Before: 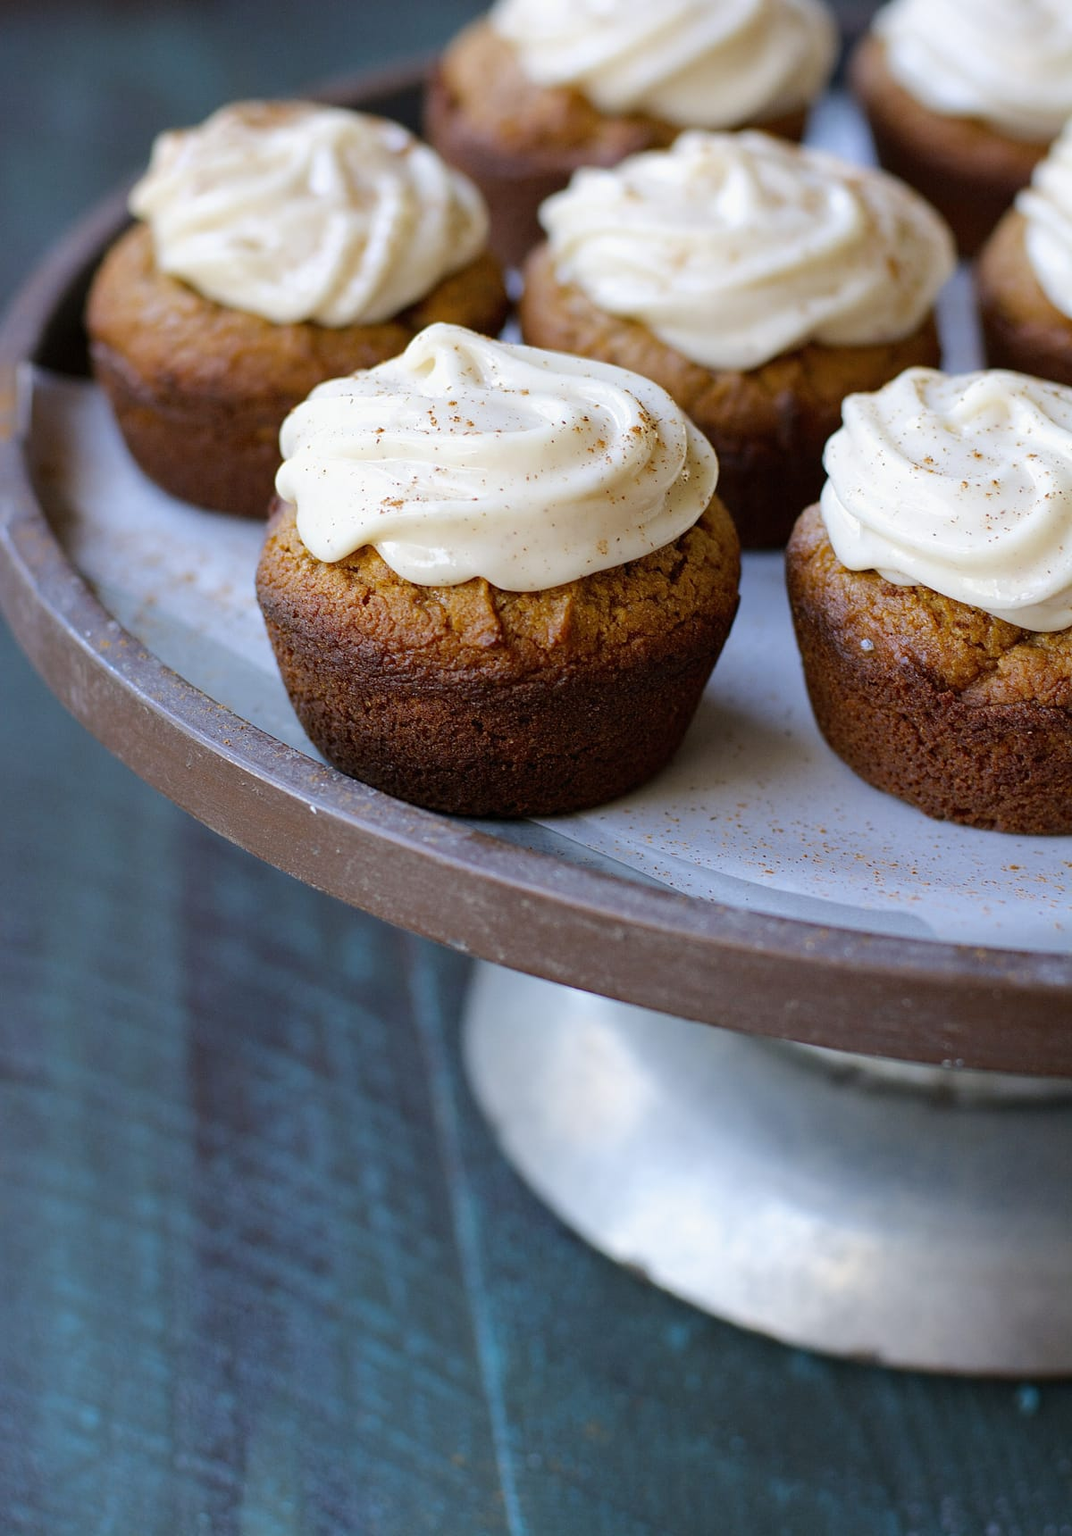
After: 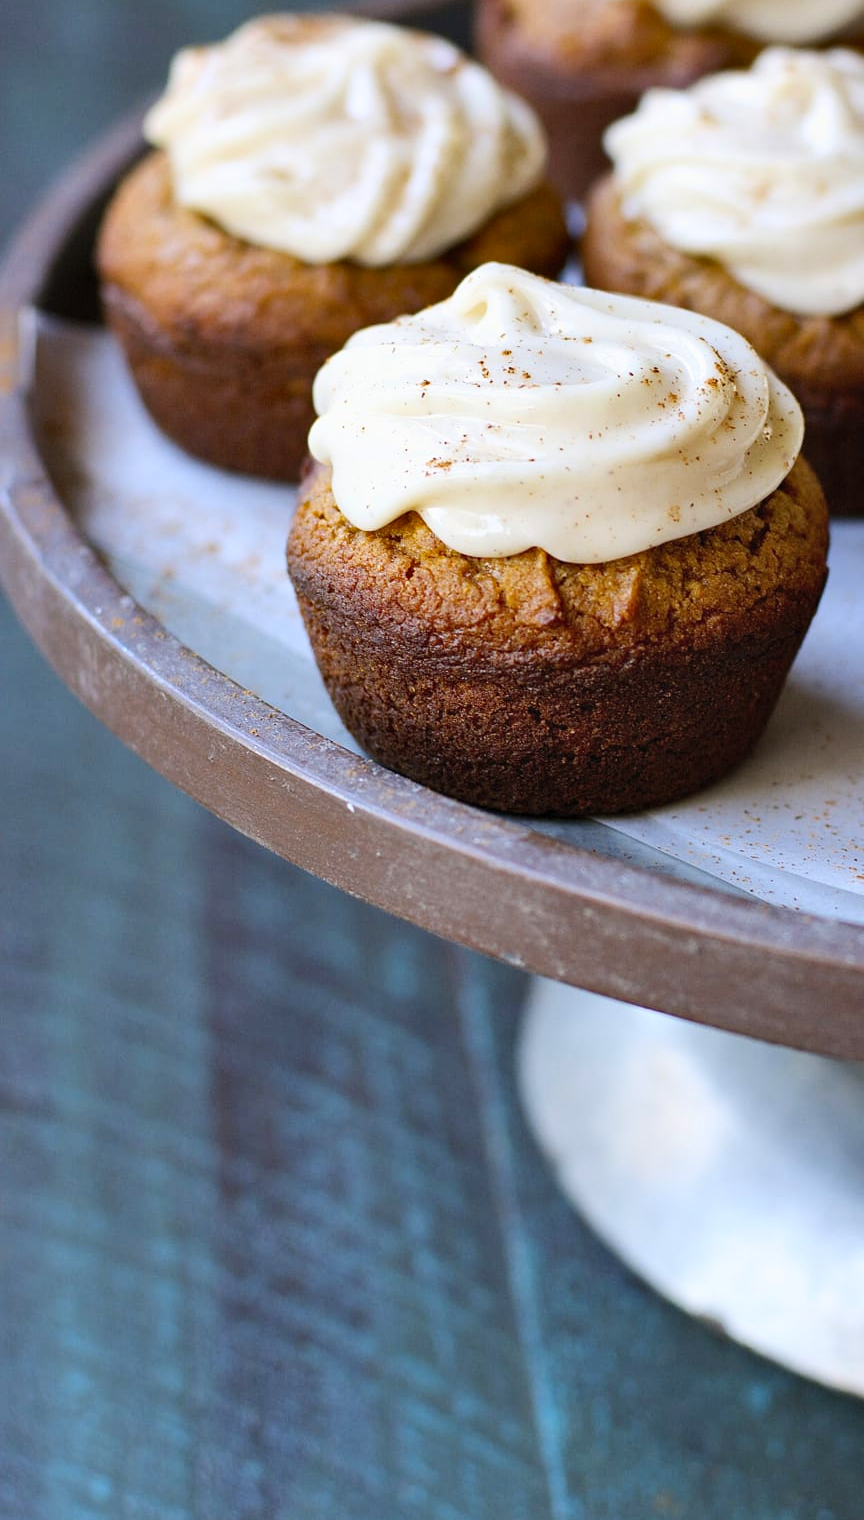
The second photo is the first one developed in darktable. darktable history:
shadows and highlights: shadows 60, highlights -60.23, soften with gaussian
contrast brightness saturation: contrast 0.2, brightness 0.15, saturation 0.14
crop: top 5.803%, right 27.864%, bottom 5.804%
